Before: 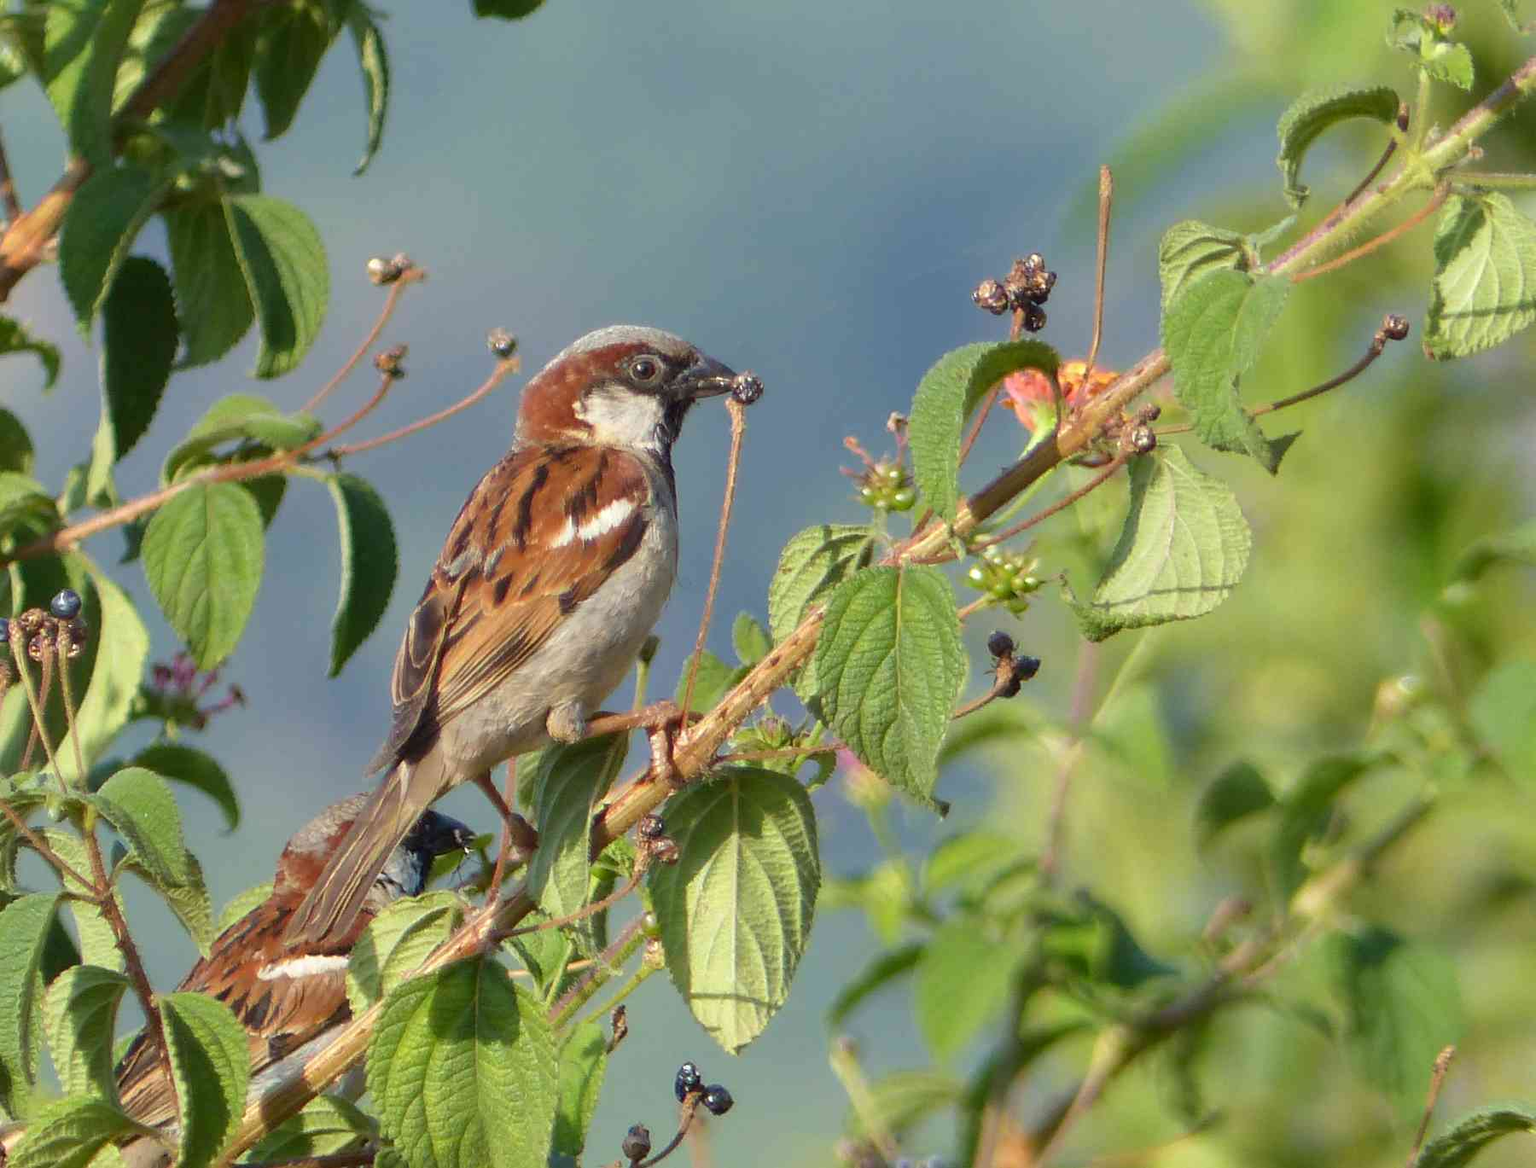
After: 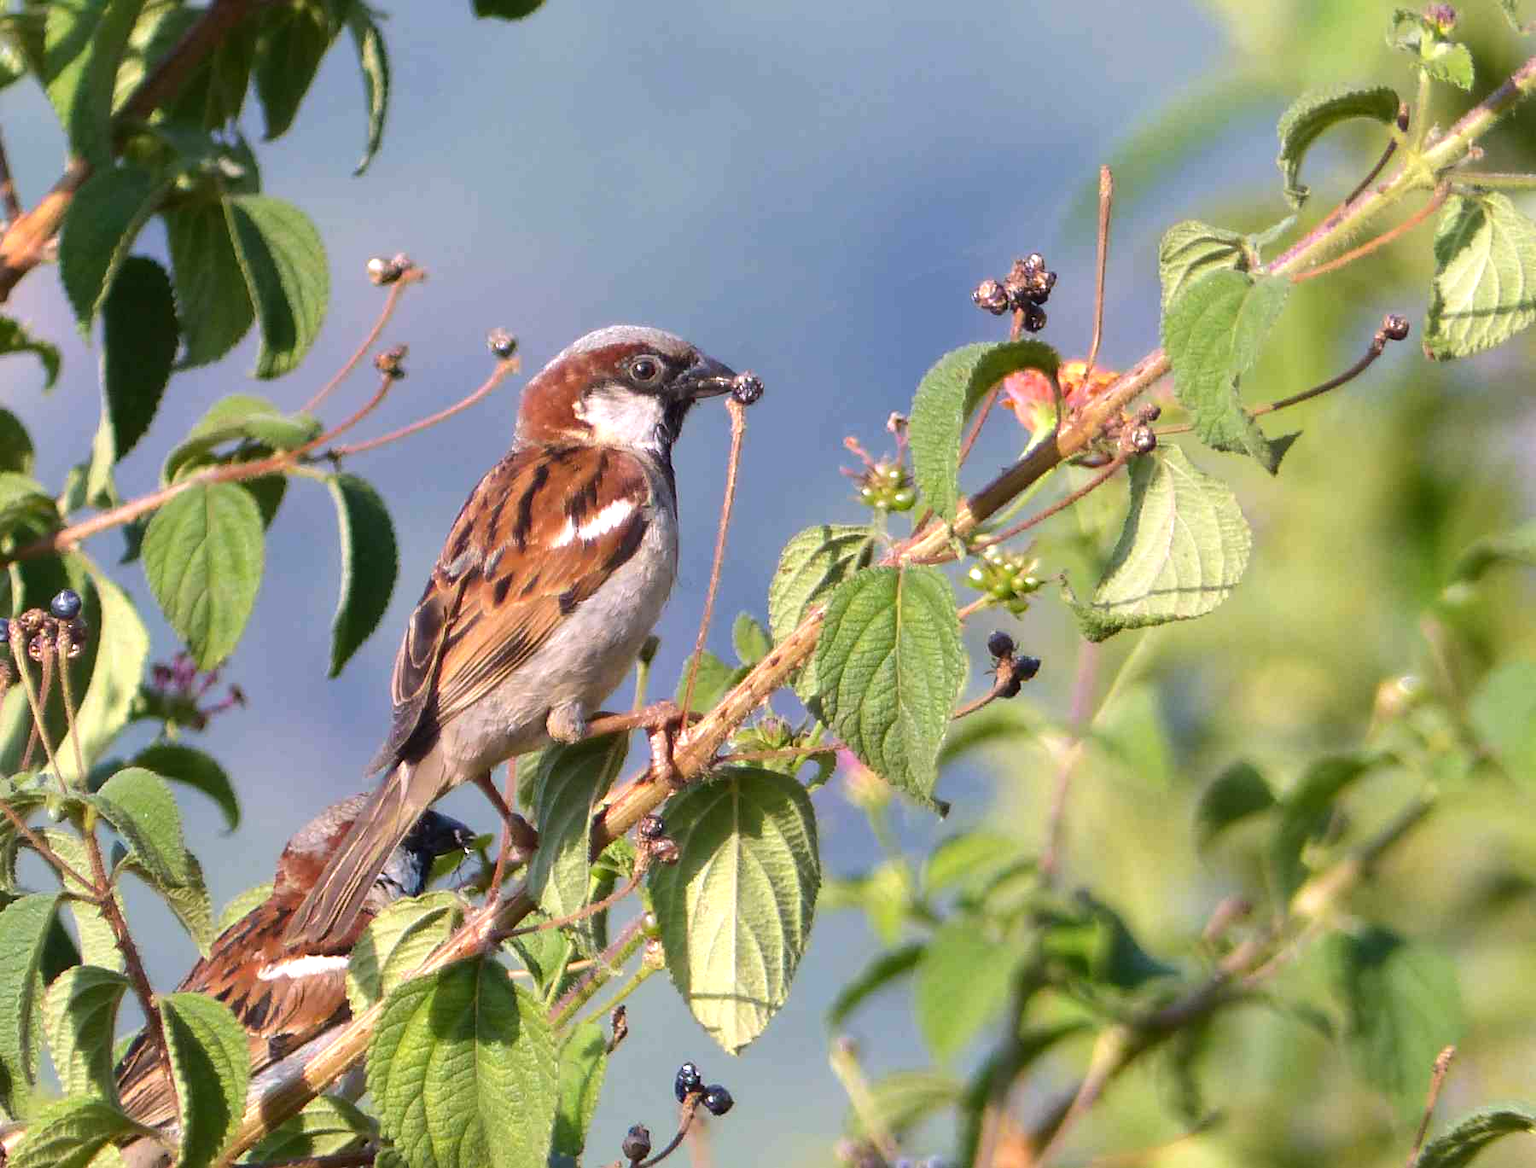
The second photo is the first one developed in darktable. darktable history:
tone equalizer: -8 EV -0.417 EV, -7 EV -0.389 EV, -6 EV -0.333 EV, -5 EV -0.222 EV, -3 EV 0.222 EV, -2 EV 0.333 EV, -1 EV 0.389 EV, +0 EV 0.417 EV, edges refinement/feathering 500, mask exposure compensation -1.57 EV, preserve details no
white balance: red 1.066, blue 1.119
